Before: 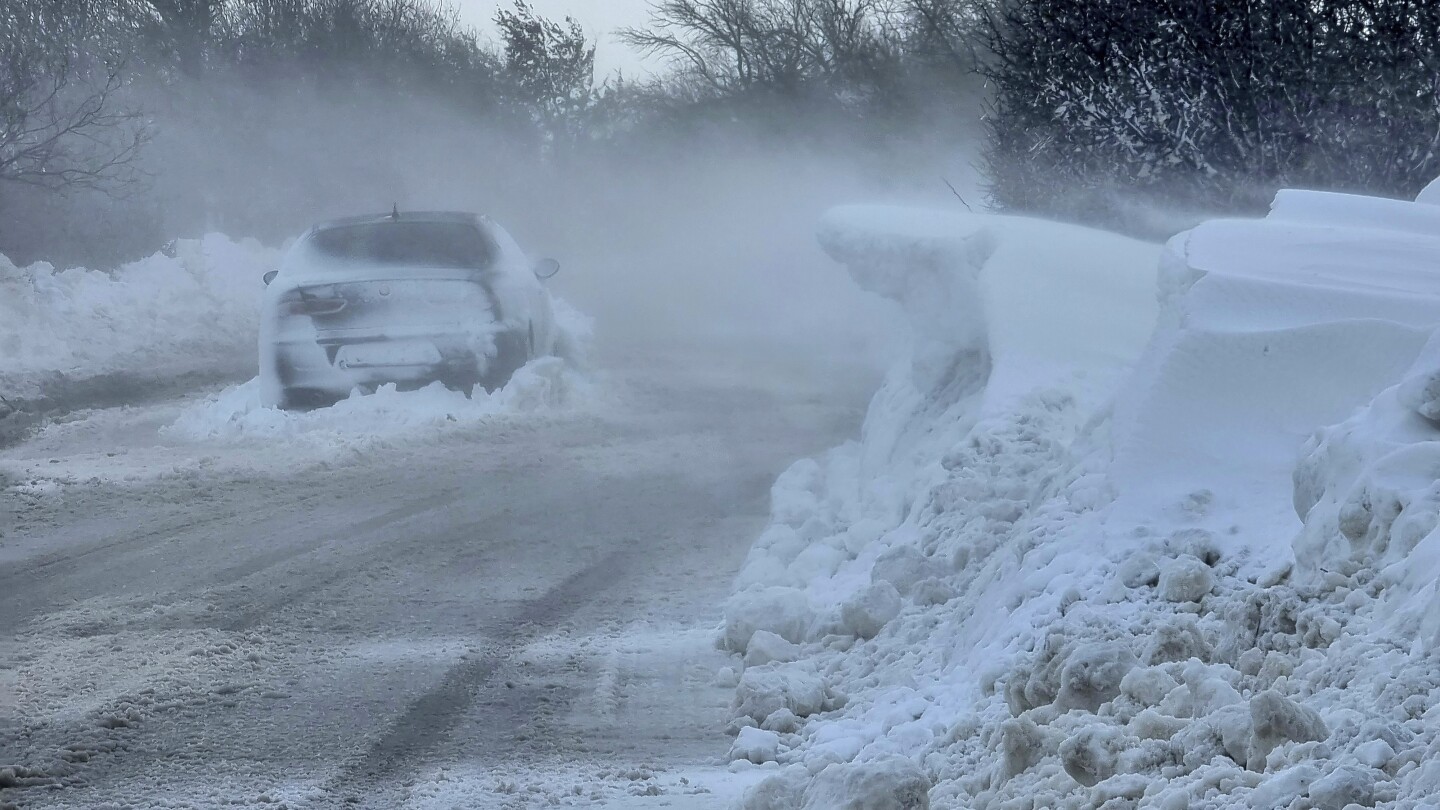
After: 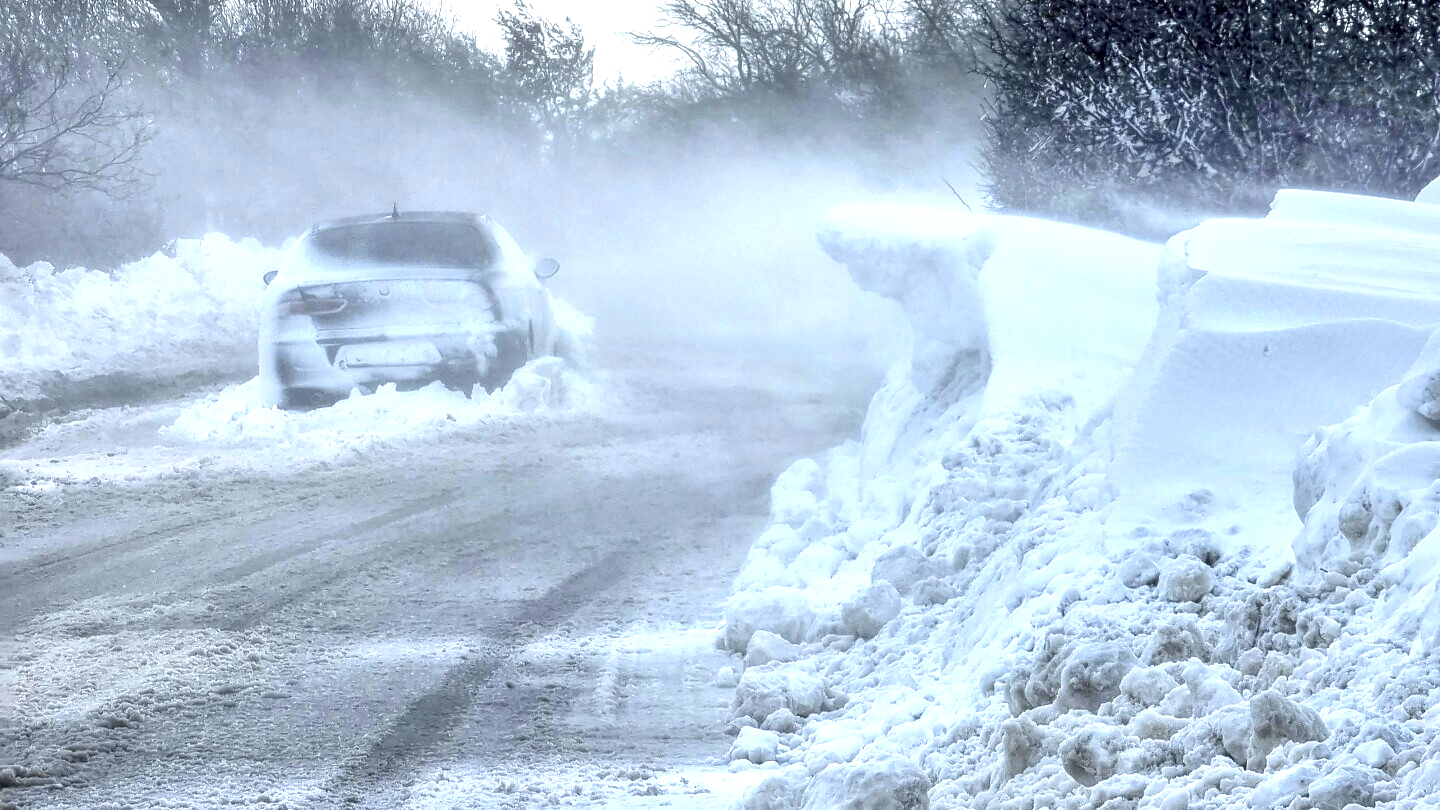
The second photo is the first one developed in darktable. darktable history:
exposure: black level correction 0, exposure 1.098 EV, compensate highlight preservation false
local contrast: highlights 96%, shadows 85%, detail 160%, midtone range 0.2
